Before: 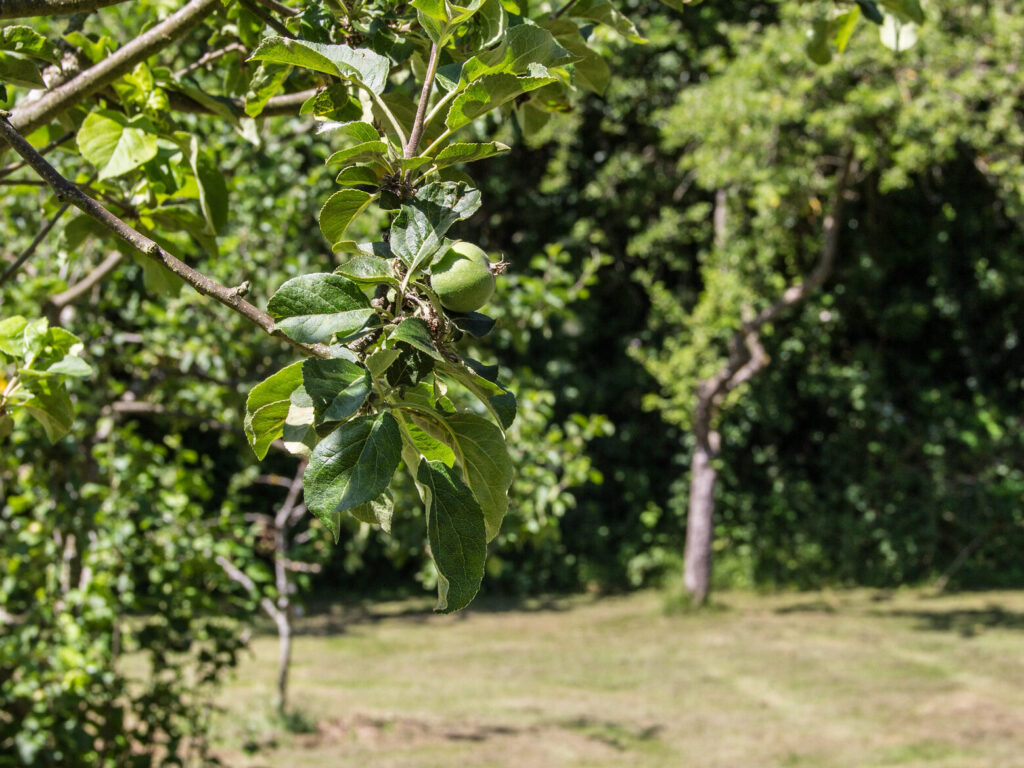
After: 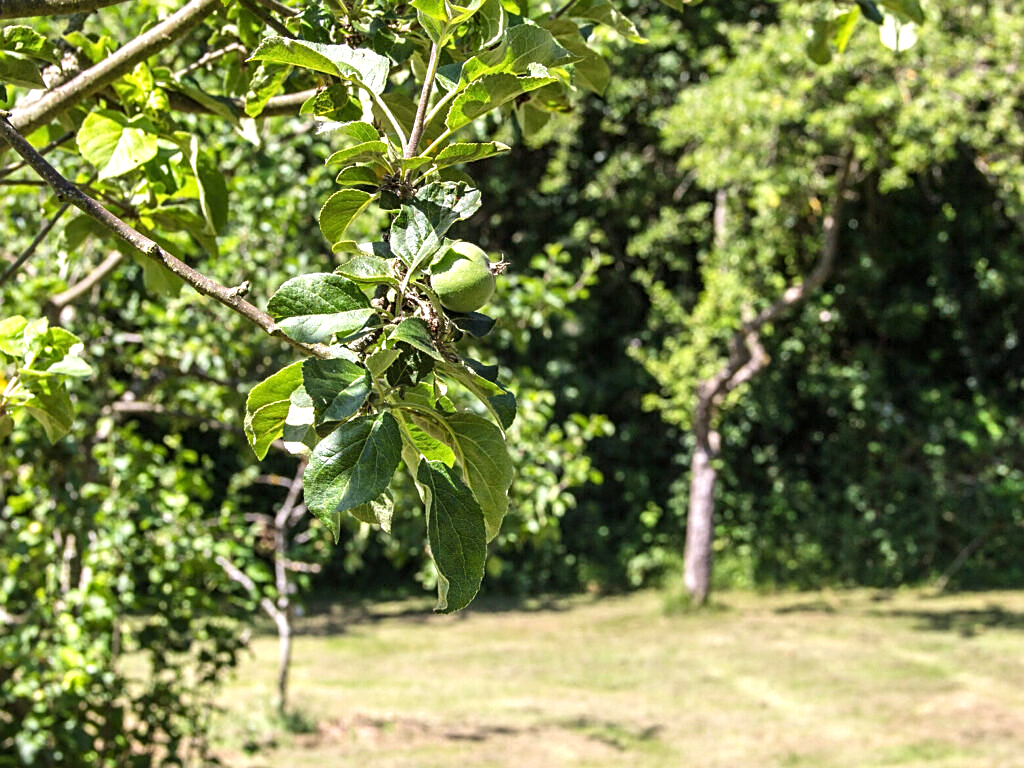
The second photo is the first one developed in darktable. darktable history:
sharpen: on, module defaults
exposure: exposure 0.647 EV, compensate highlight preservation false
